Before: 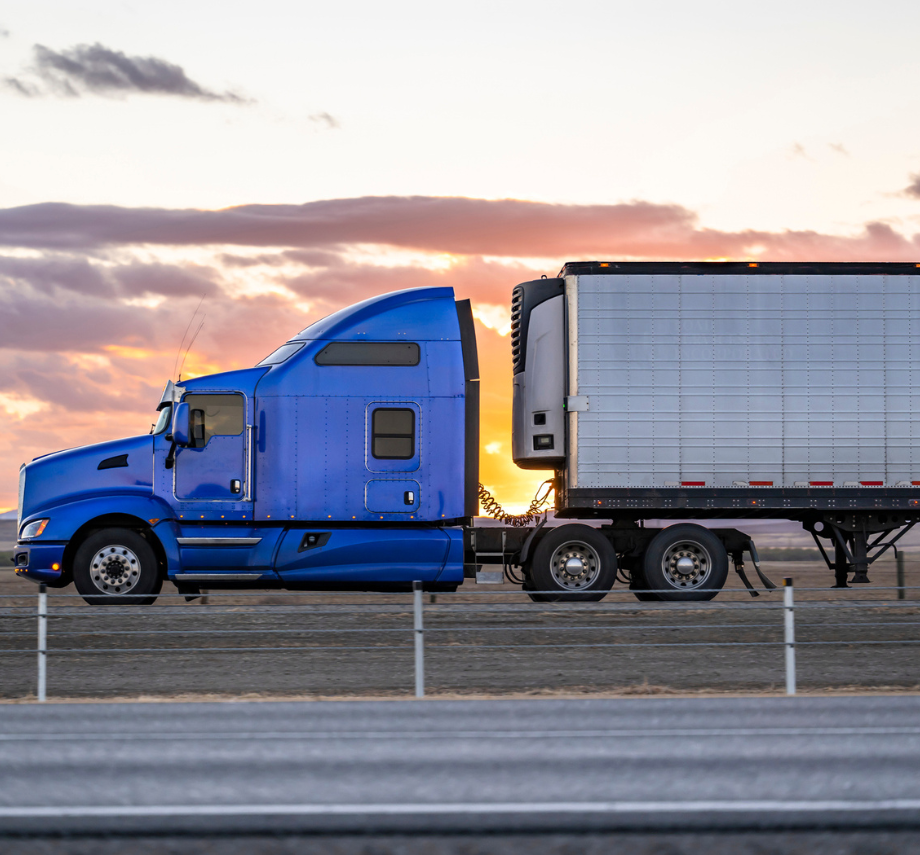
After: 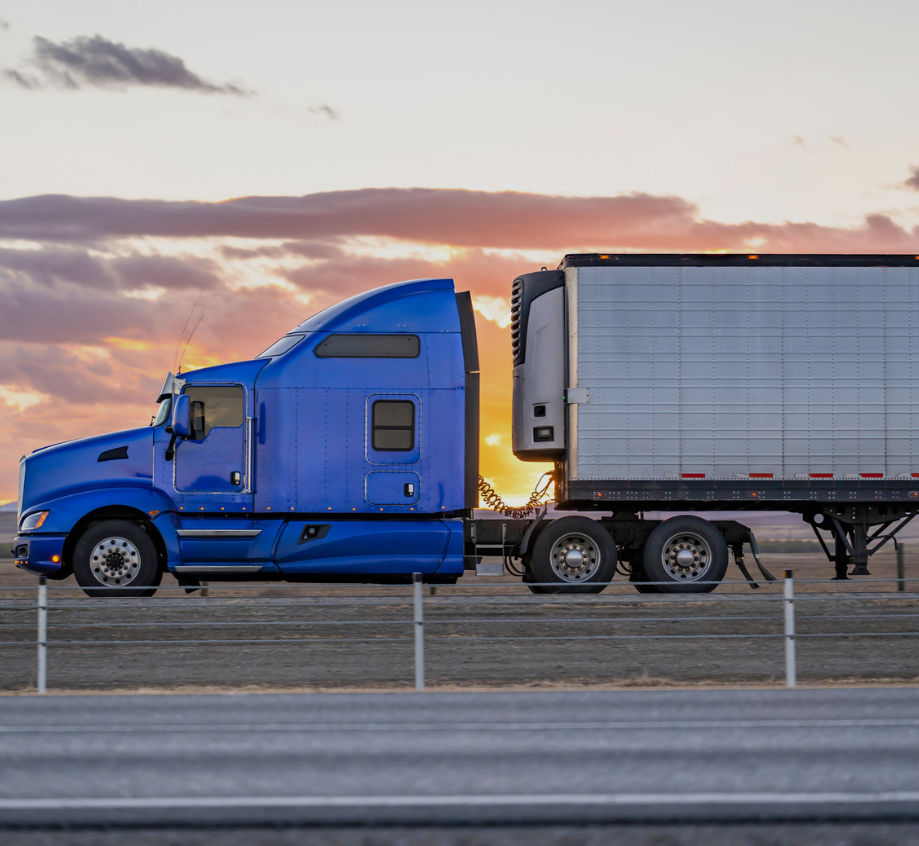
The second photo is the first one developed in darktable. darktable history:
tone equalizer: -8 EV 0.25 EV, -7 EV 0.417 EV, -6 EV 0.417 EV, -5 EV 0.25 EV, -3 EV -0.25 EV, -2 EV -0.417 EV, -1 EV -0.417 EV, +0 EV -0.25 EV, edges refinement/feathering 500, mask exposure compensation -1.57 EV, preserve details guided filter
crop: top 1.049%, right 0.001%
rotate and perspective: automatic cropping off
